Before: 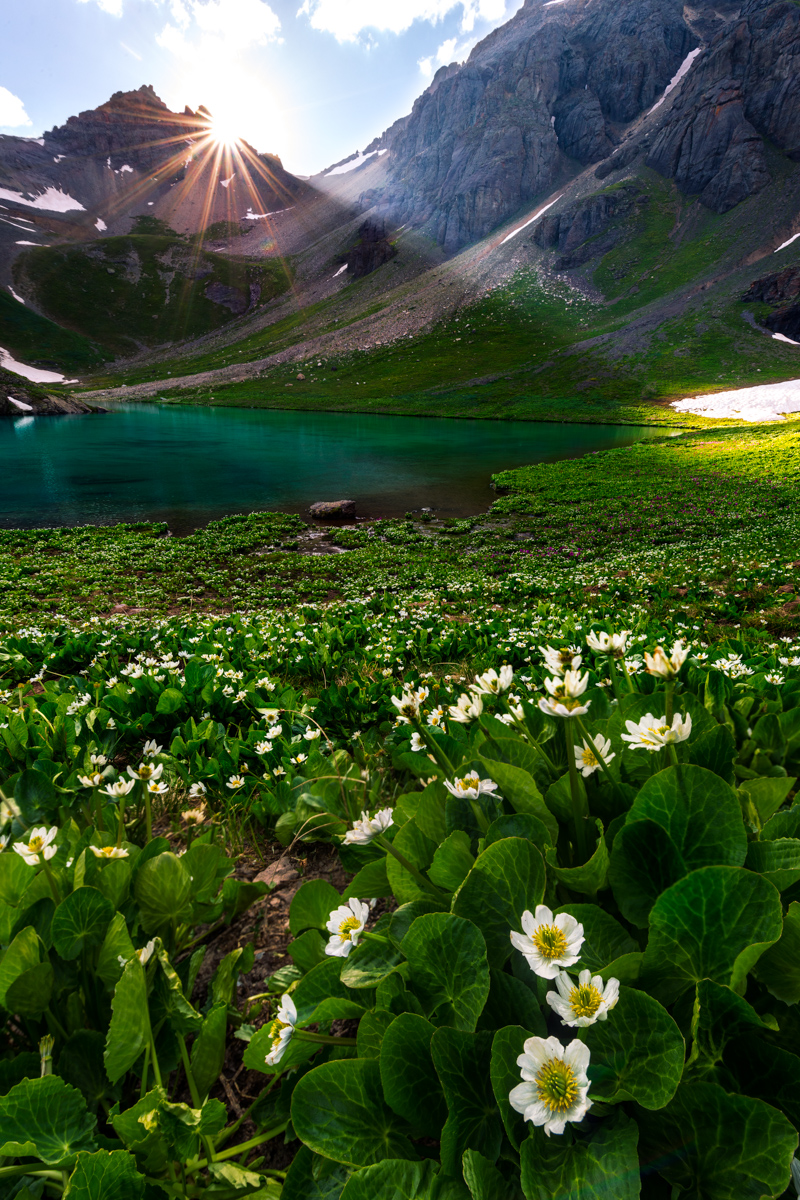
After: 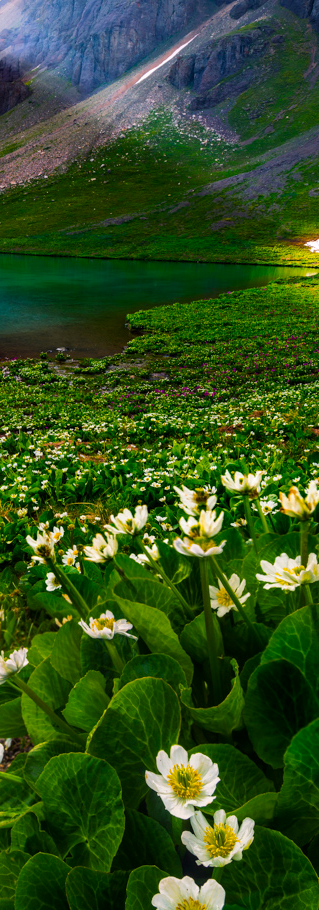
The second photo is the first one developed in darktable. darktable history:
color balance rgb: perceptual saturation grading › global saturation 25%, perceptual brilliance grading › mid-tones 10%, perceptual brilliance grading › shadows 15%, global vibrance 20%
crop: left 45.721%, top 13.393%, right 14.118%, bottom 10.01%
